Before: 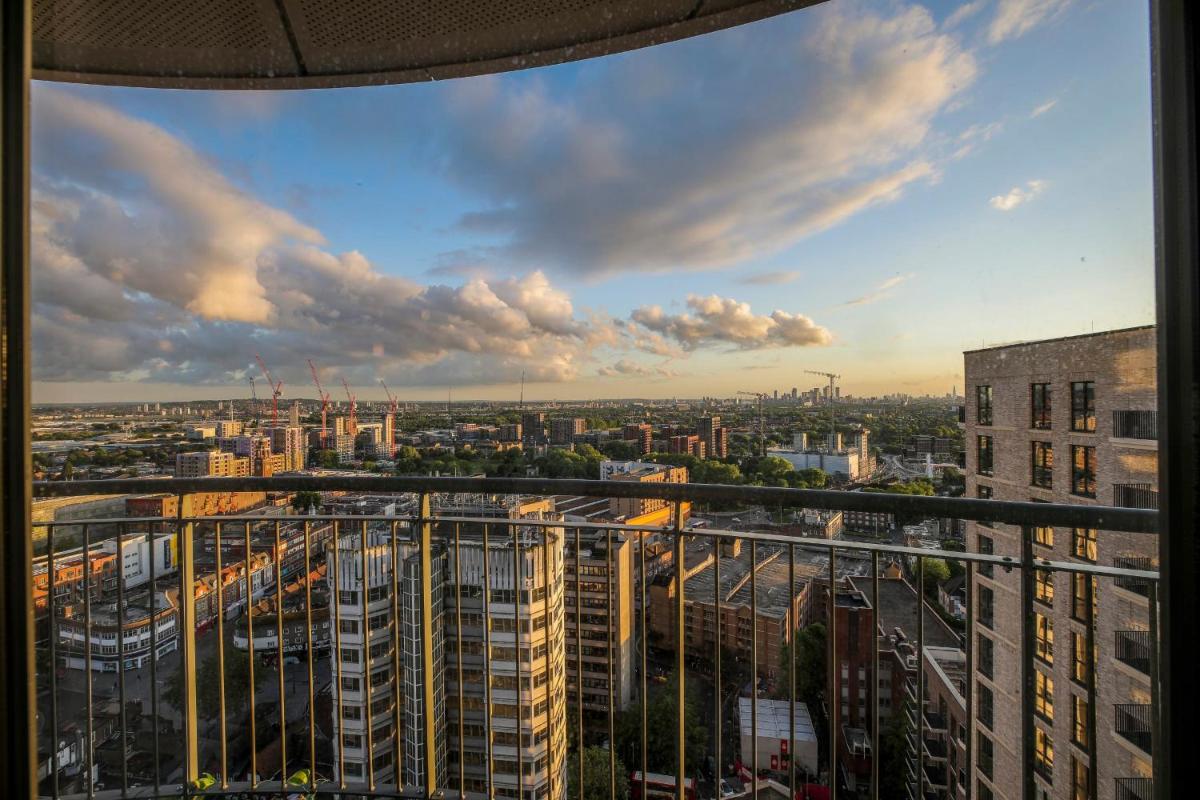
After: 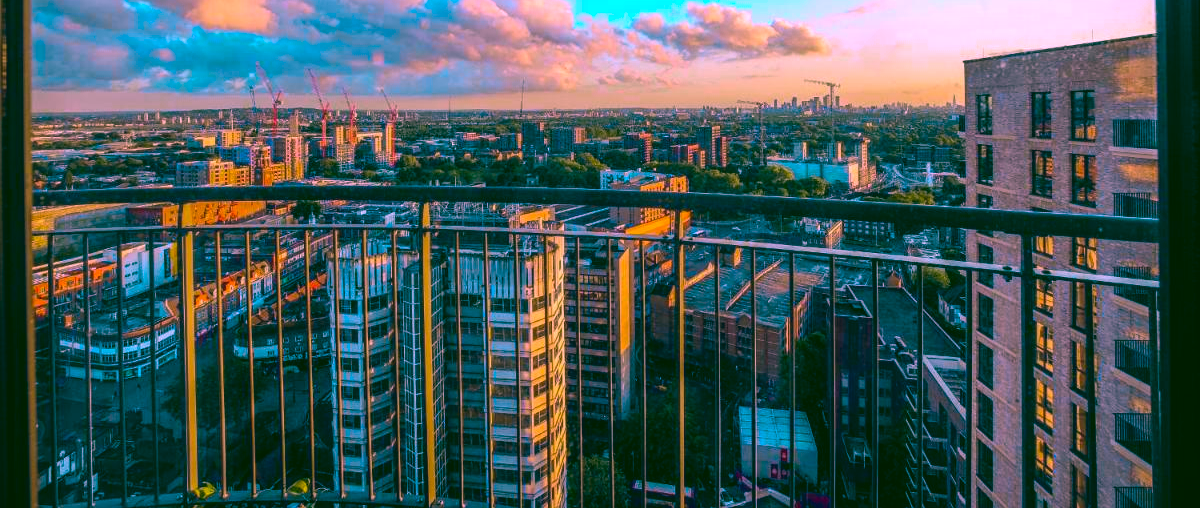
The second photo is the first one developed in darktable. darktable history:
color zones: curves: ch0 [(0.254, 0.492) (0.724, 0.62)]; ch1 [(0.25, 0.528) (0.719, 0.796)]; ch2 [(0, 0.472) (0.25, 0.5) (0.73, 0.184)]
white balance: red 1.004, blue 1.096
color correction: highlights a* 17.03, highlights b* 0.205, shadows a* -15.38, shadows b* -14.56, saturation 1.5
crop and rotate: top 36.435%
